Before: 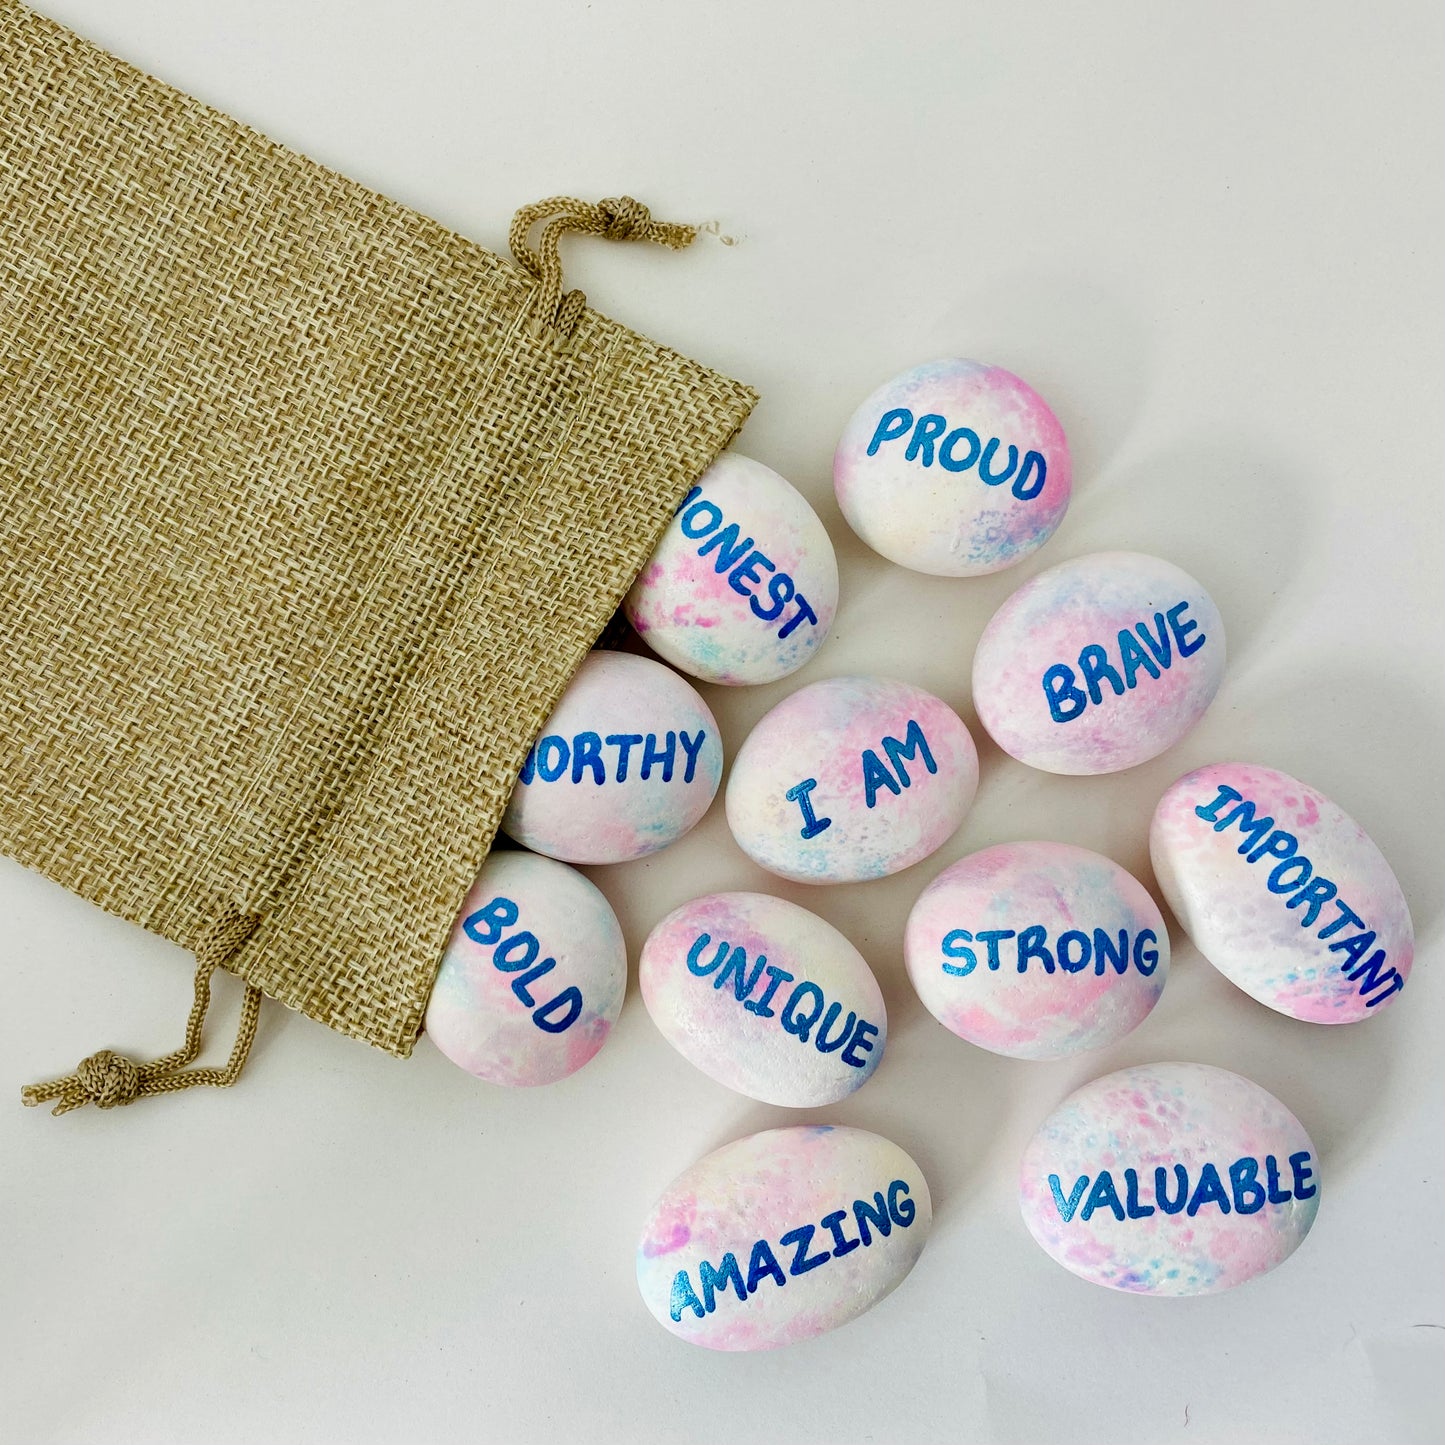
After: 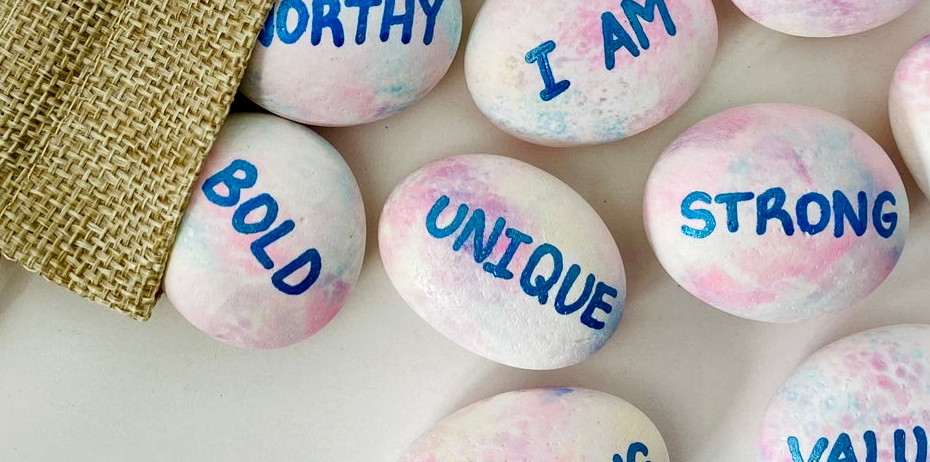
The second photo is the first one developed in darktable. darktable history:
local contrast: mode bilateral grid, contrast 20, coarseness 50, detail 120%, midtone range 0.2
crop: left 18.091%, top 51.13%, right 17.525%, bottom 16.85%
